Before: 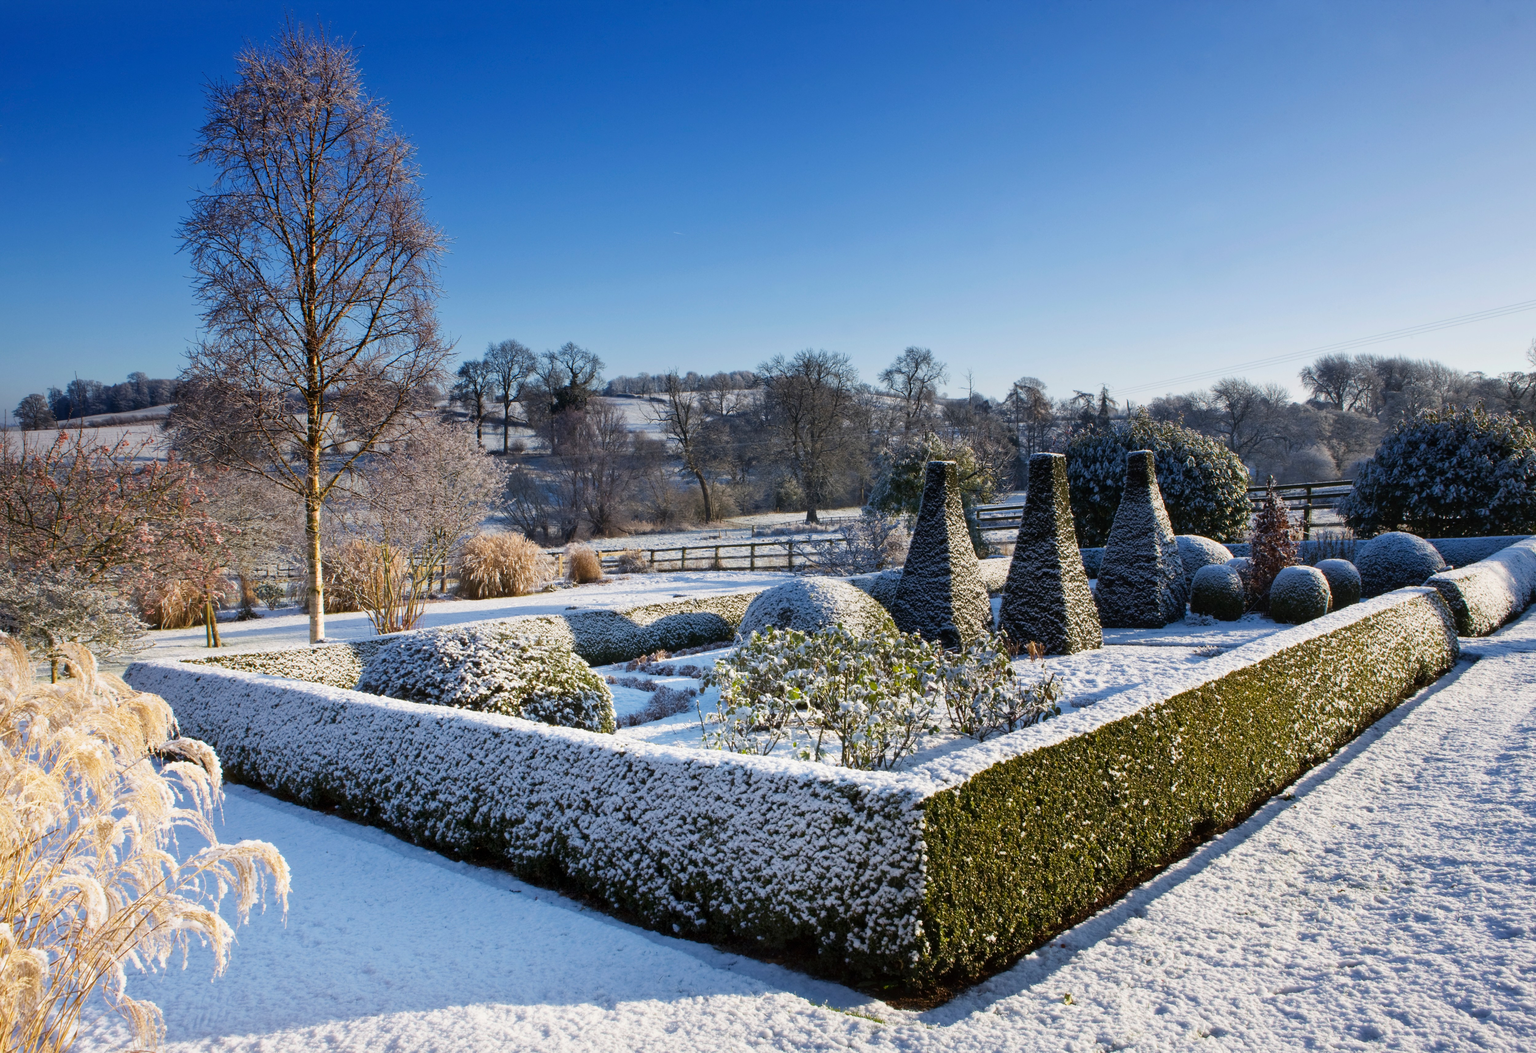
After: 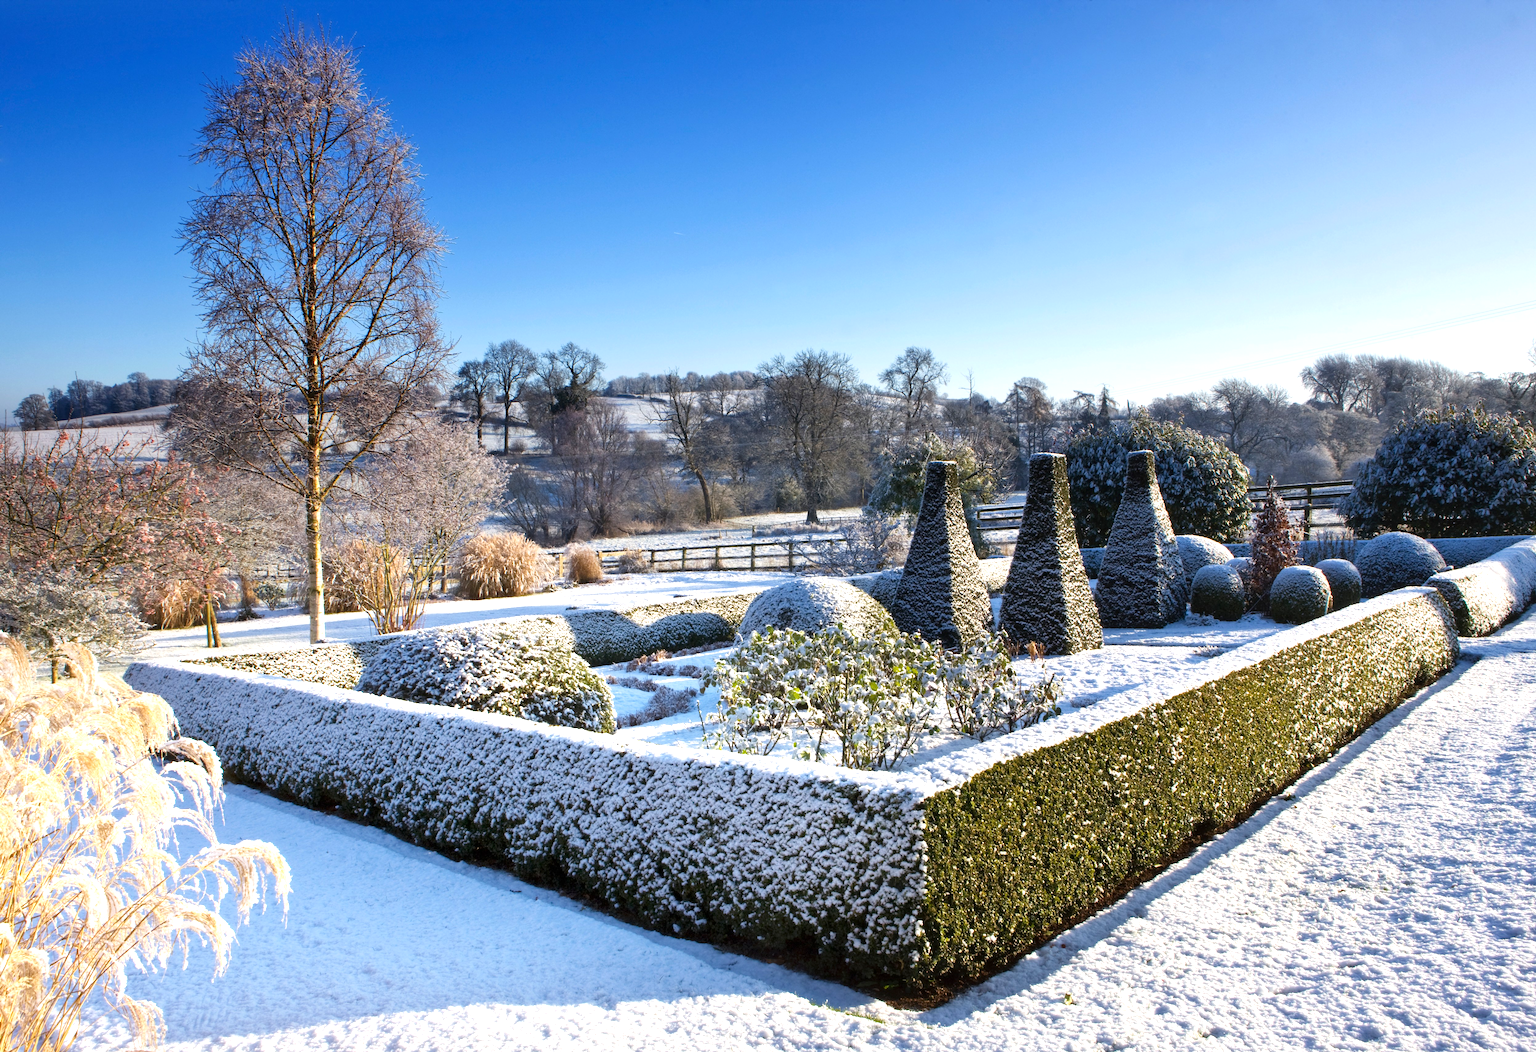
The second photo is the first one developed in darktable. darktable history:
exposure: exposure 0.648 EV, compensate highlight preservation false
